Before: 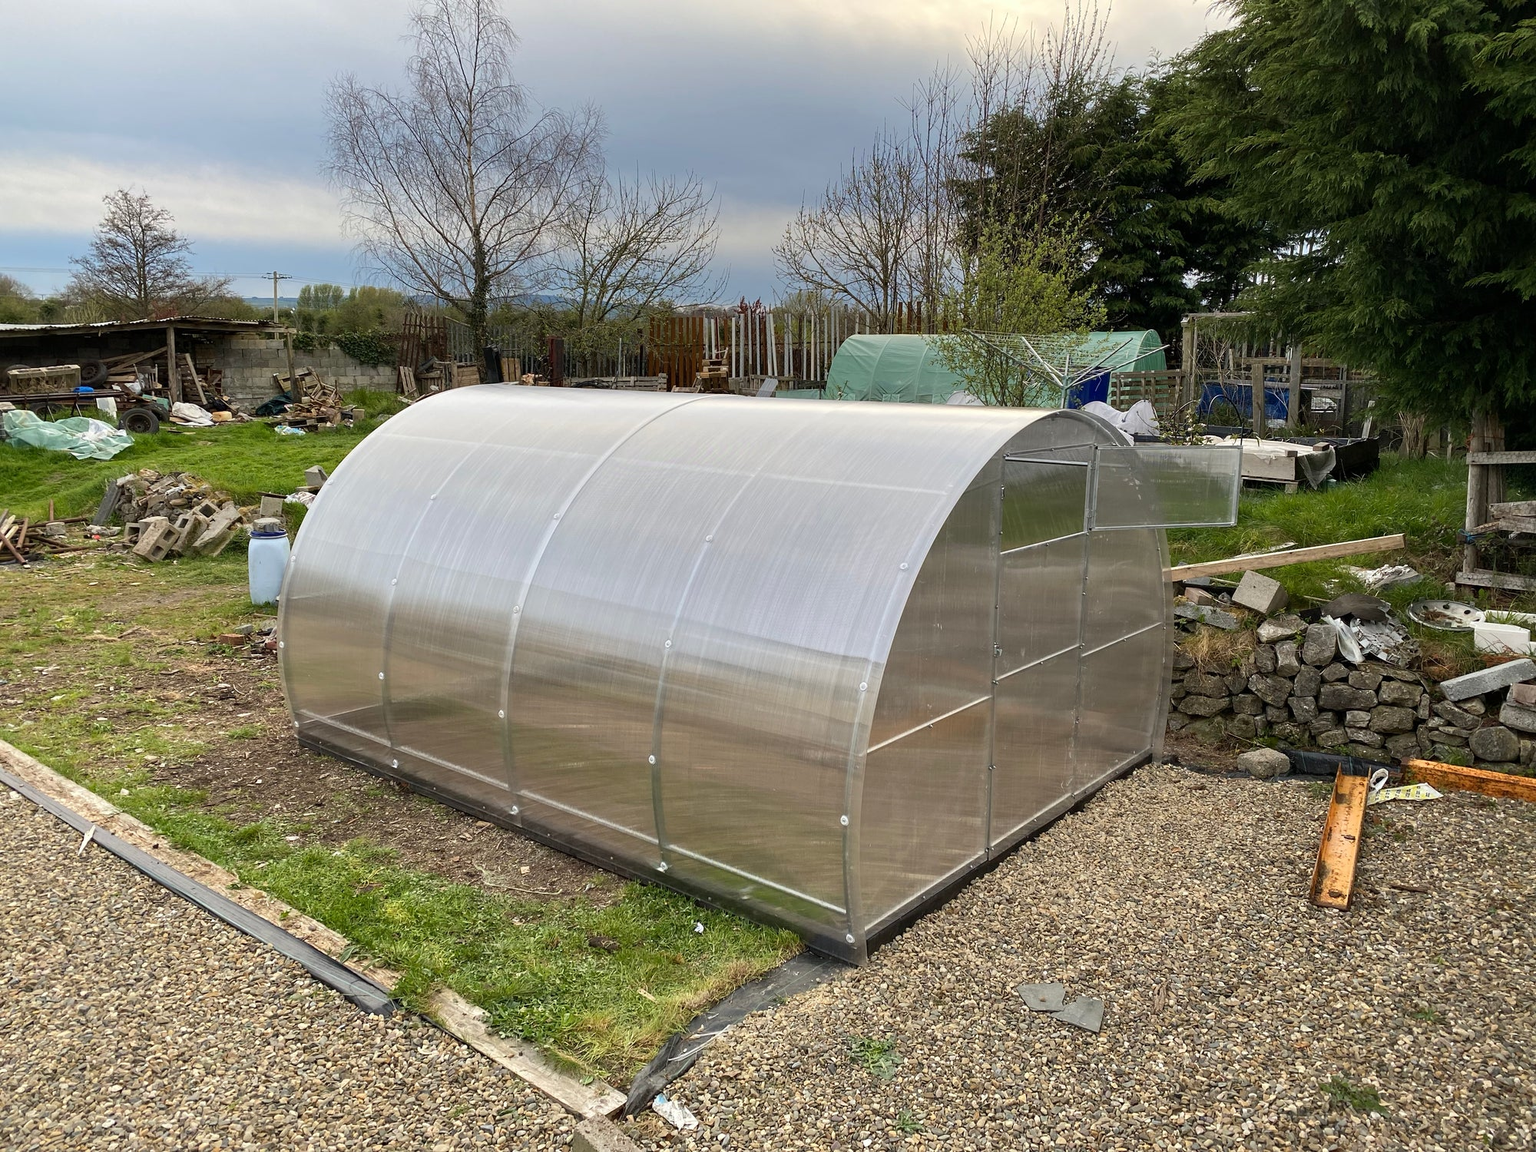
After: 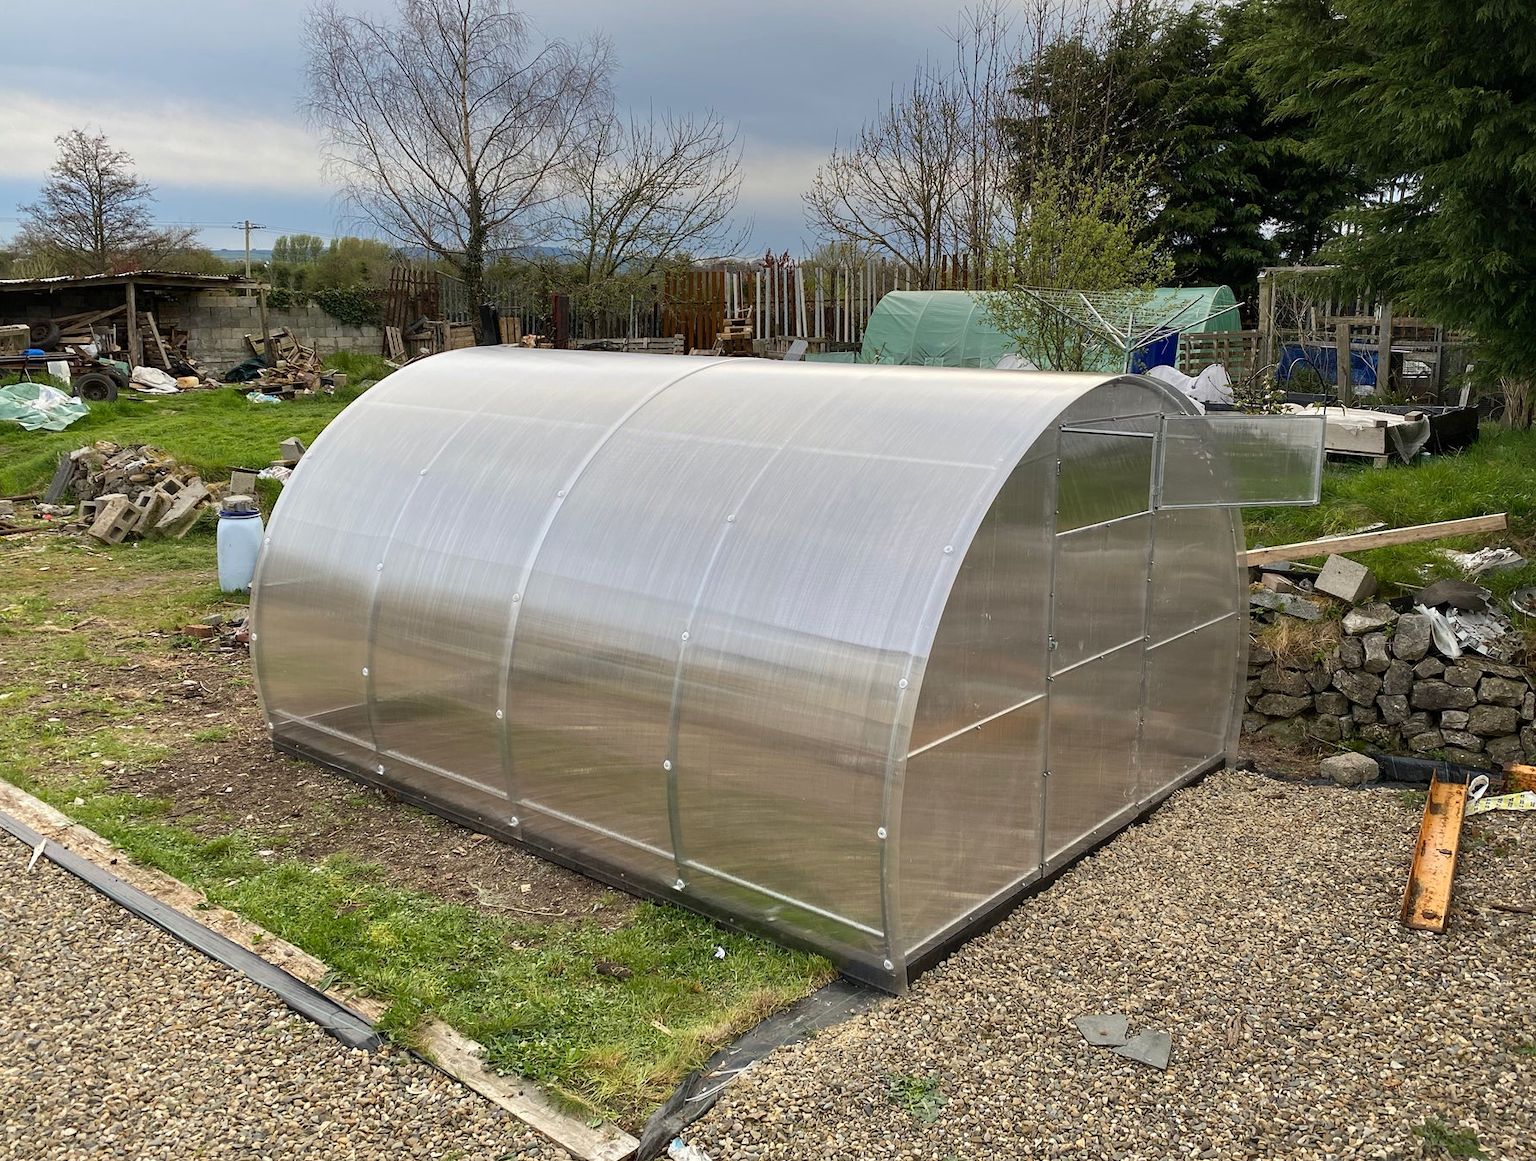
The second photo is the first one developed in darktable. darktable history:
crop: left 3.52%, top 6.409%, right 6.802%, bottom 3.18%
